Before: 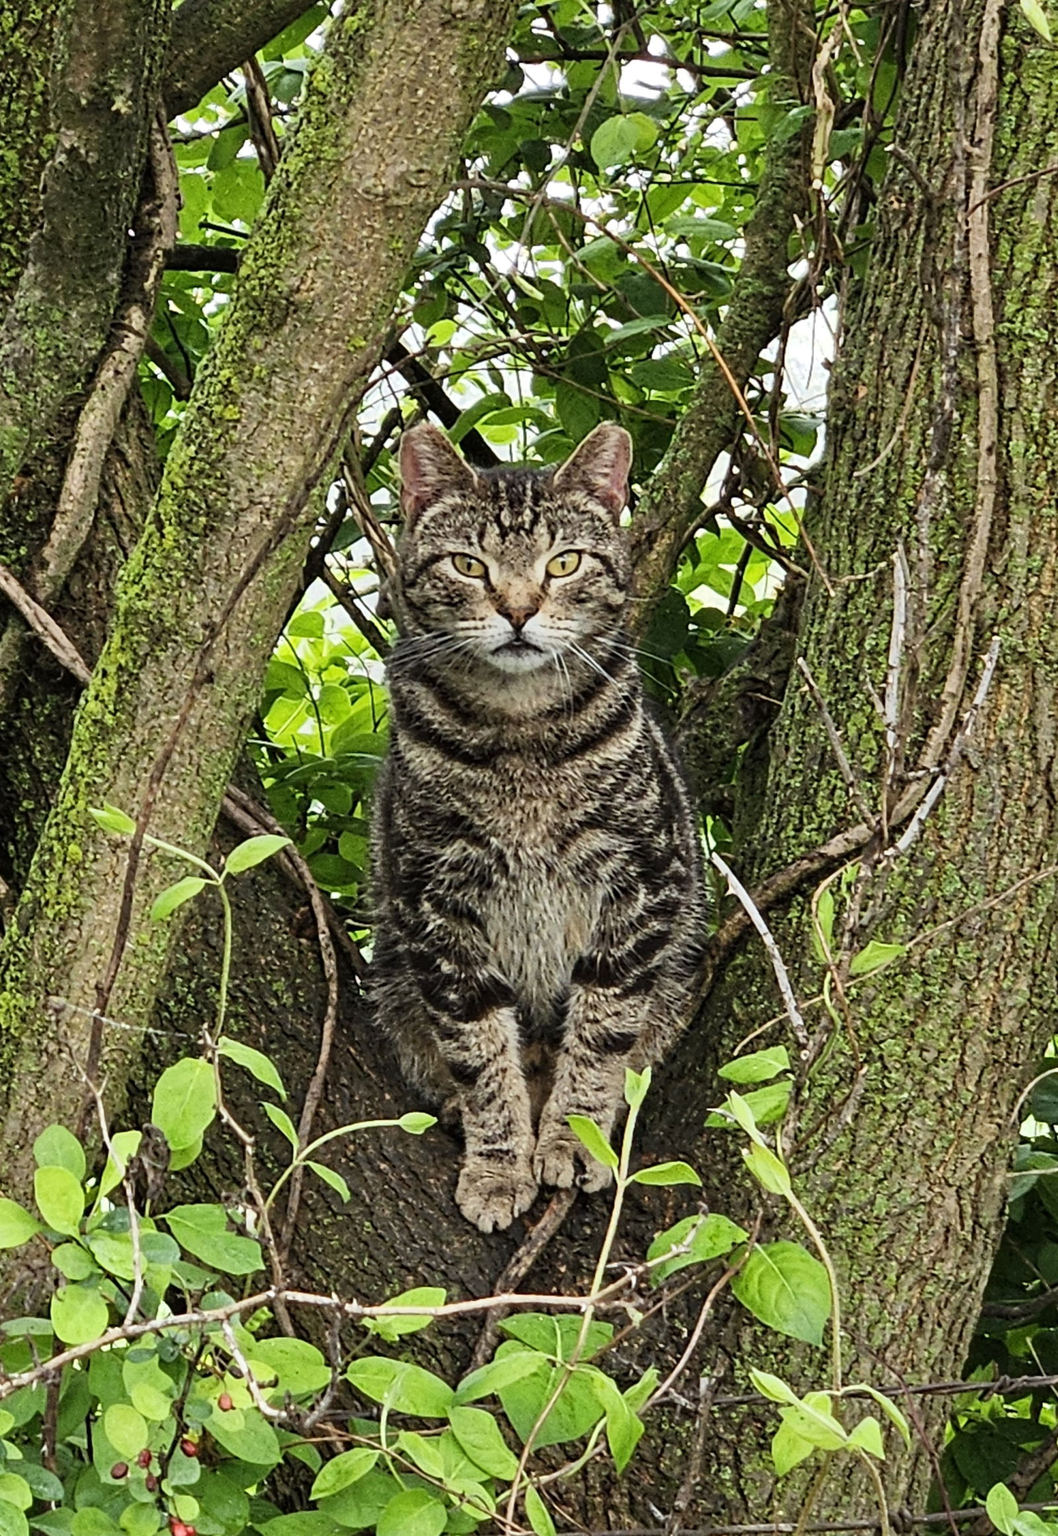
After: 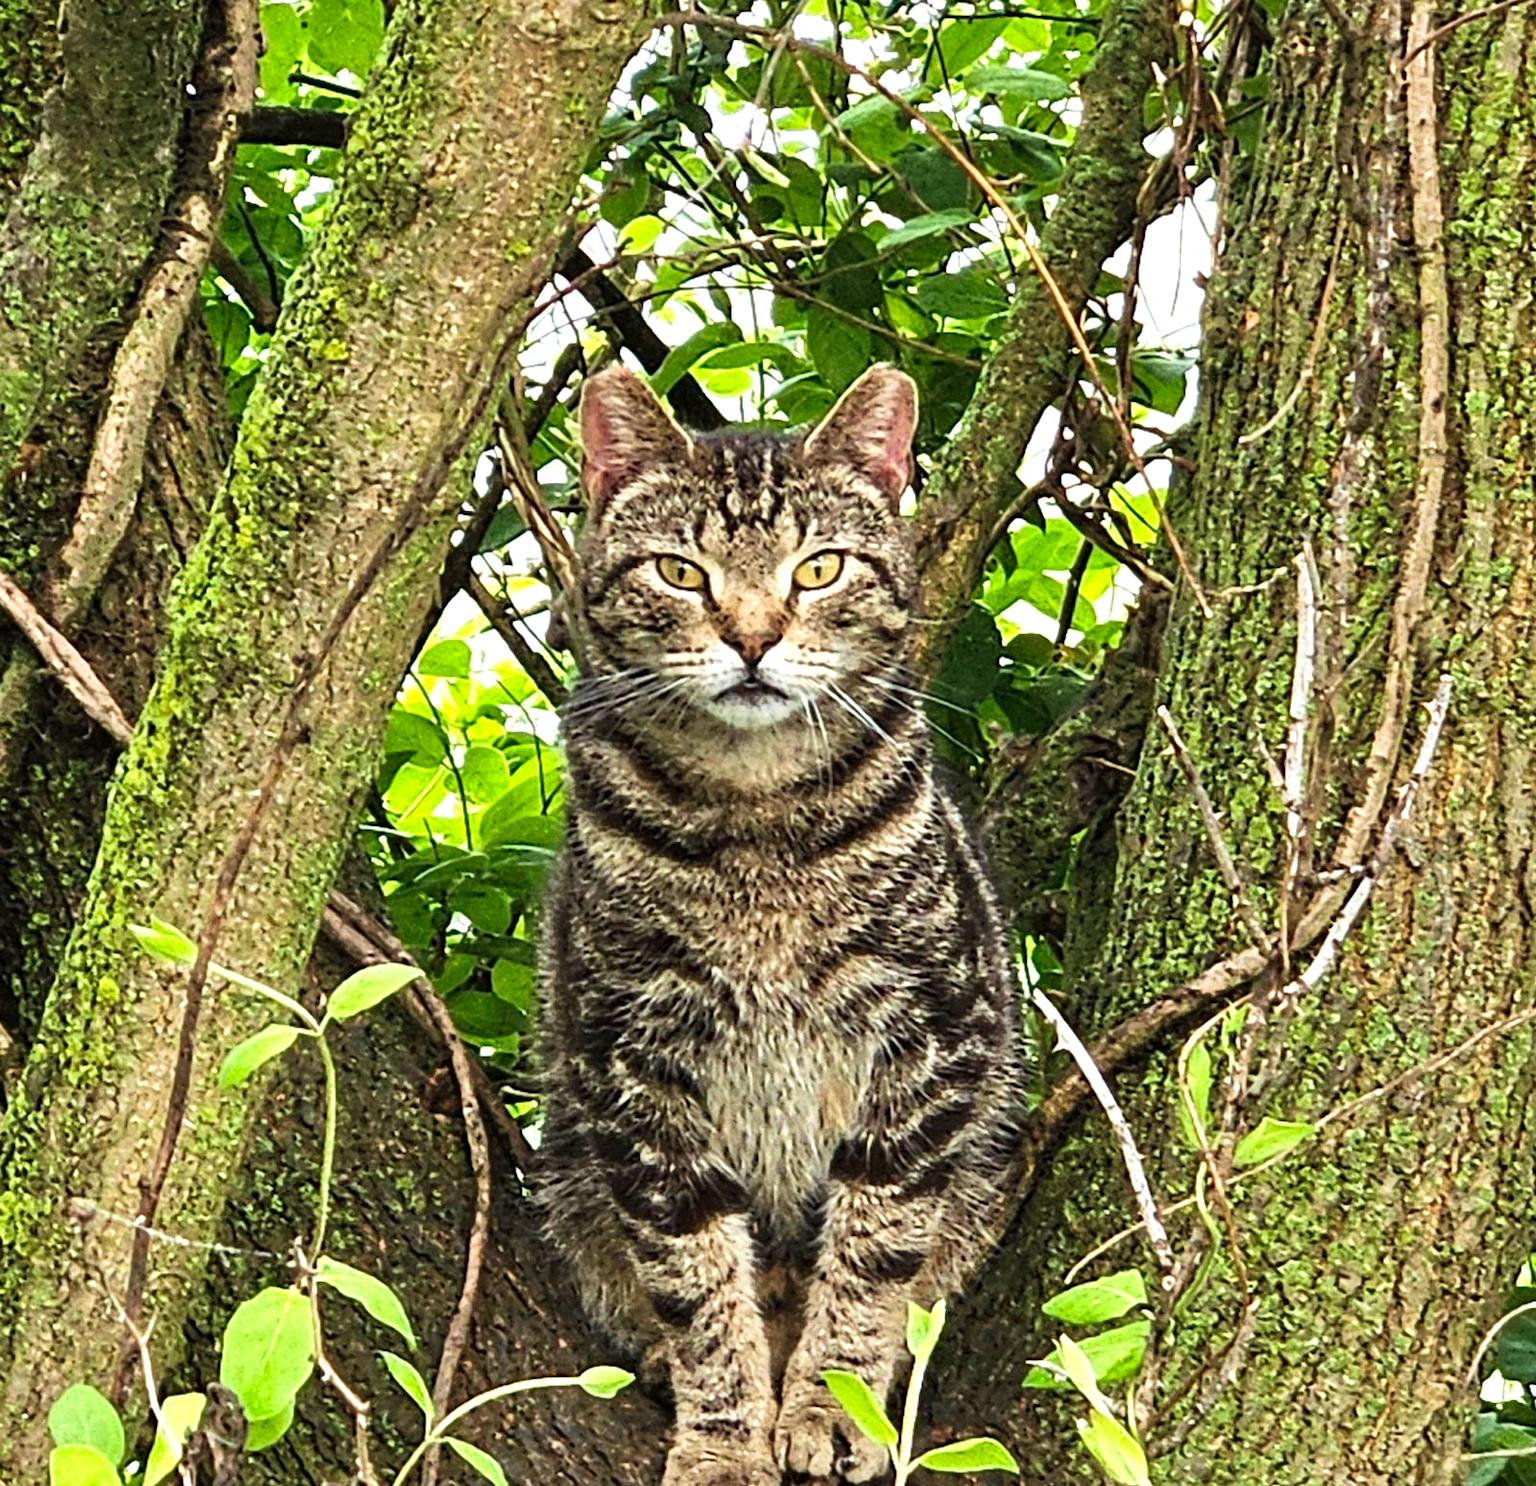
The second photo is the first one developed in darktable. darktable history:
crop: top 11.166%, bottom 22.168%
exposure: exposure 0.6 EV, compensate highlight preservation false
velvia: strength 29%
